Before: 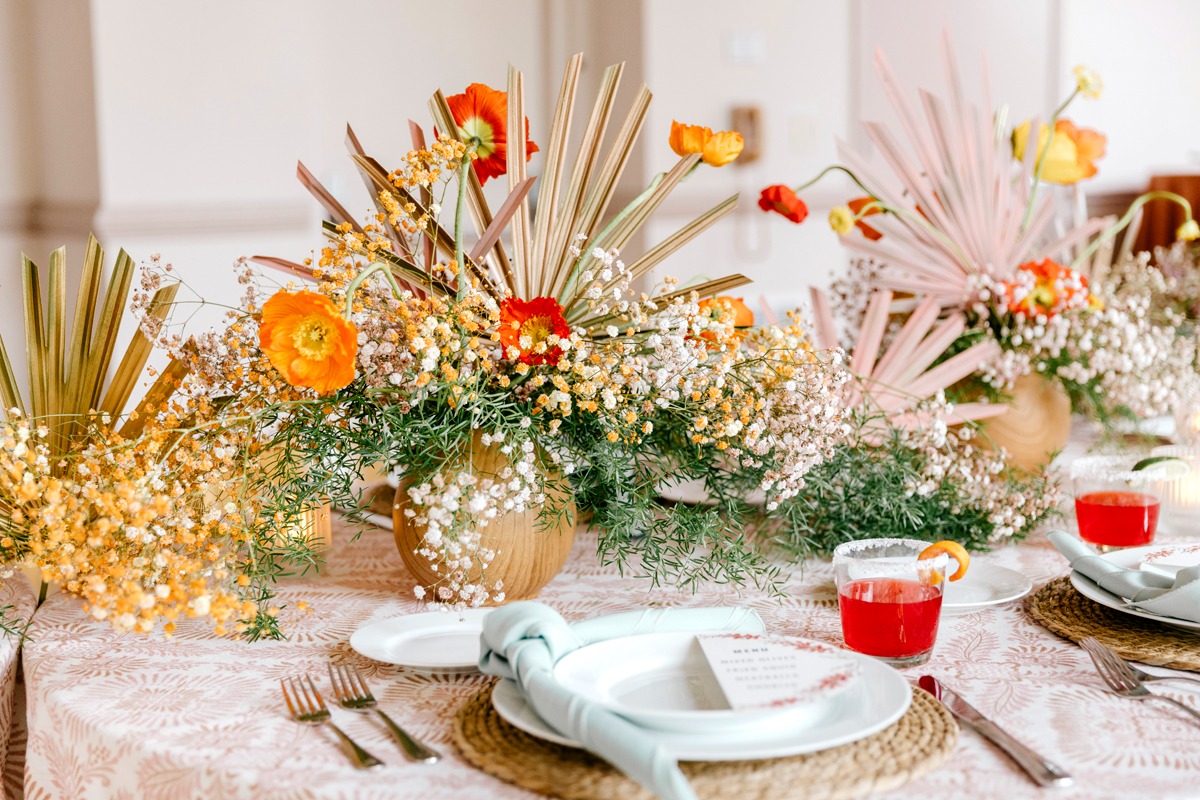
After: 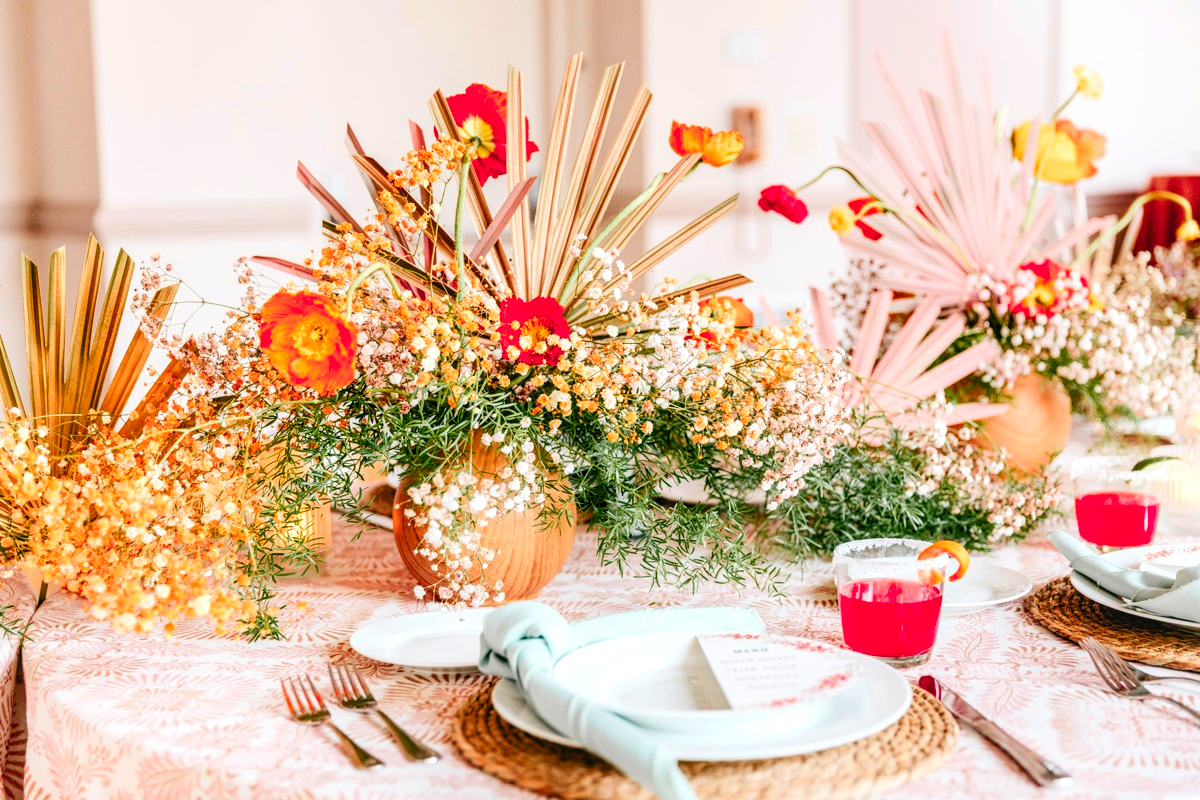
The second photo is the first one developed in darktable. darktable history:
local contrast: on, module defaults
color zones: curves: ch1 [(0.235, 0.558) (0.75, 0.5)]; ch2 [(0.25, 0.462) (0.749, 0.457)], mix 25.94%
contrast brightness saturation: contrast 0.2, brightness 0.16, saturation 0.22
